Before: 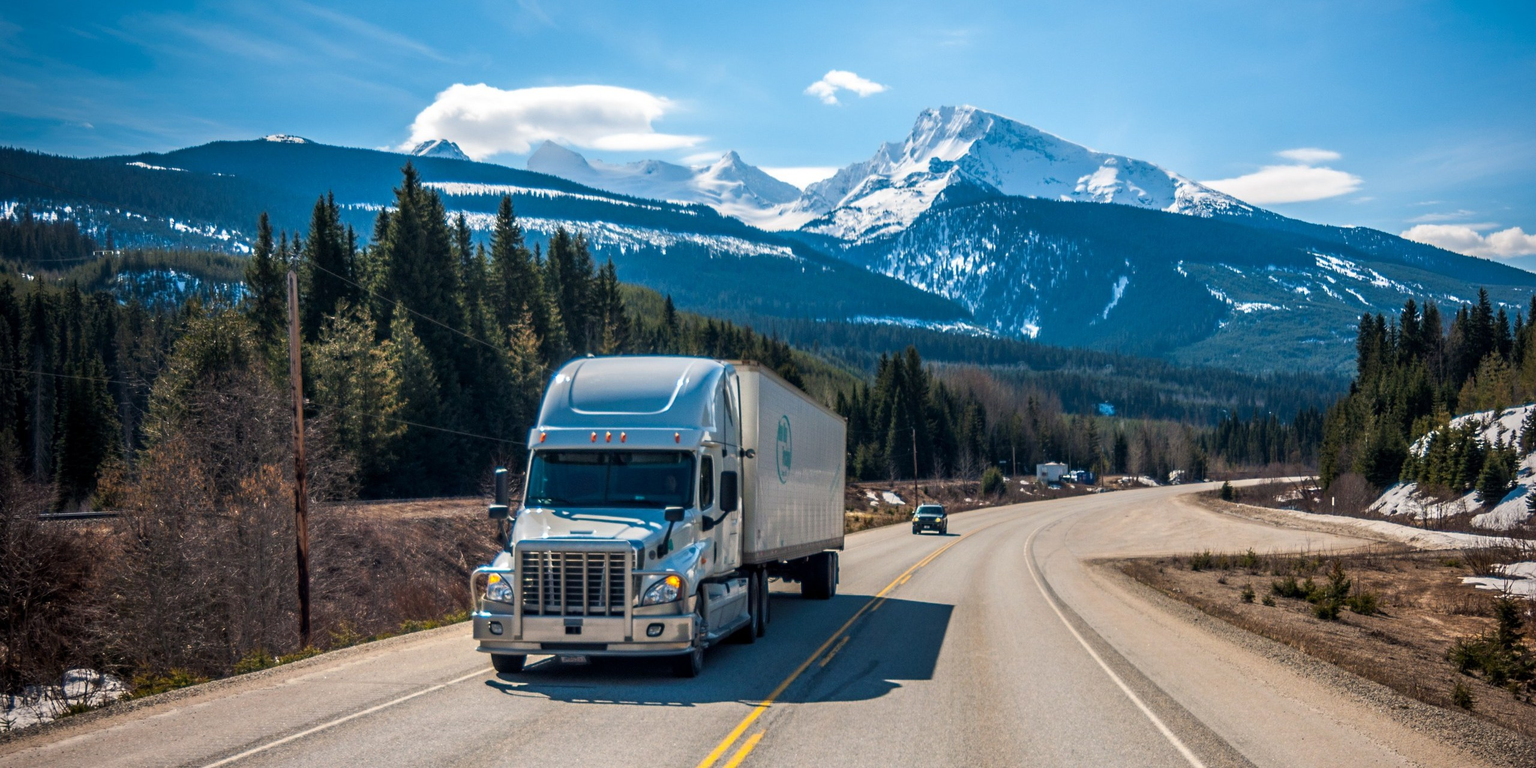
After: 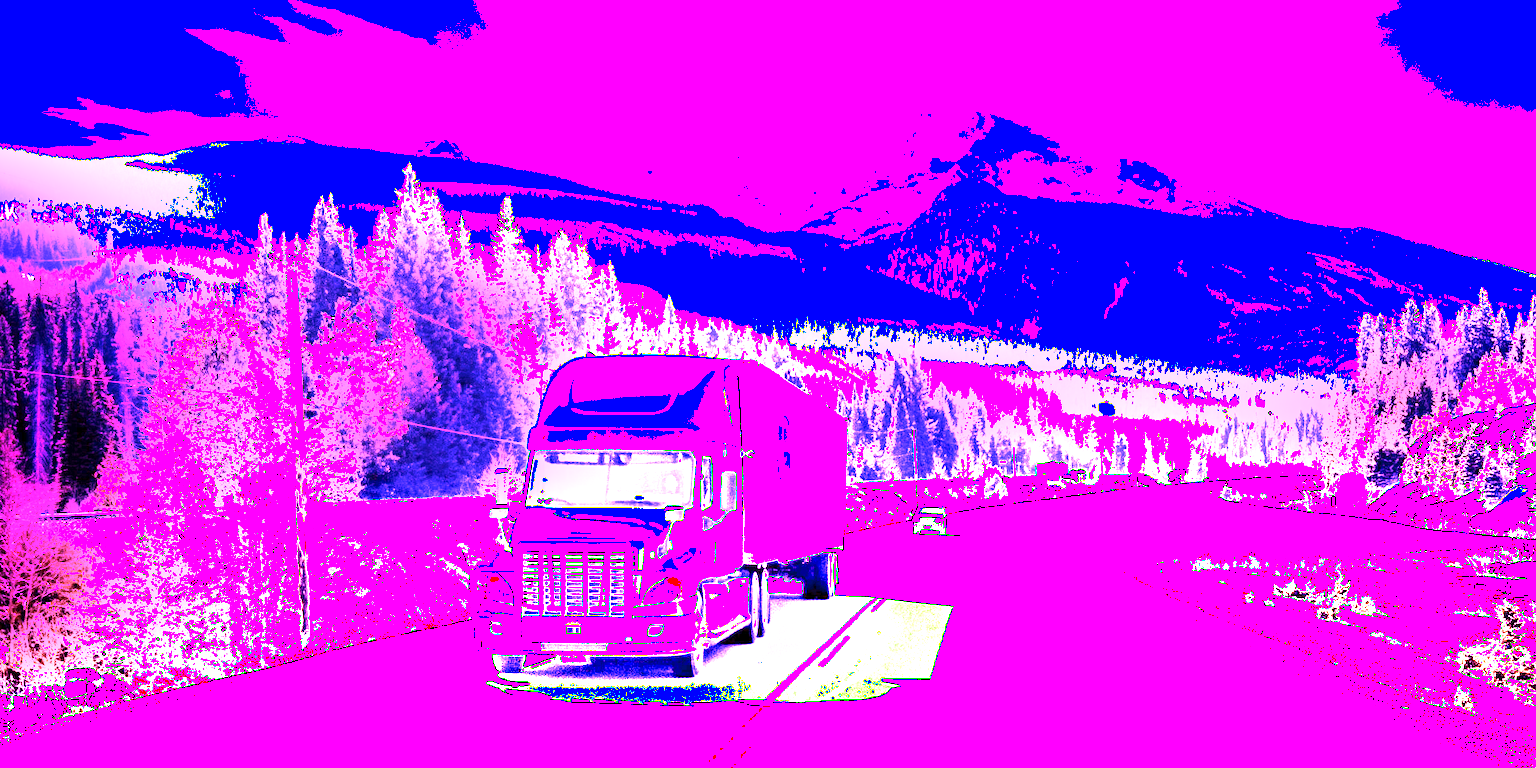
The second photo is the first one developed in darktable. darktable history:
shadows and highlights: shadows -24.28, highlights 49.77, soften with gaussian
white balance: red 8, blue 8
